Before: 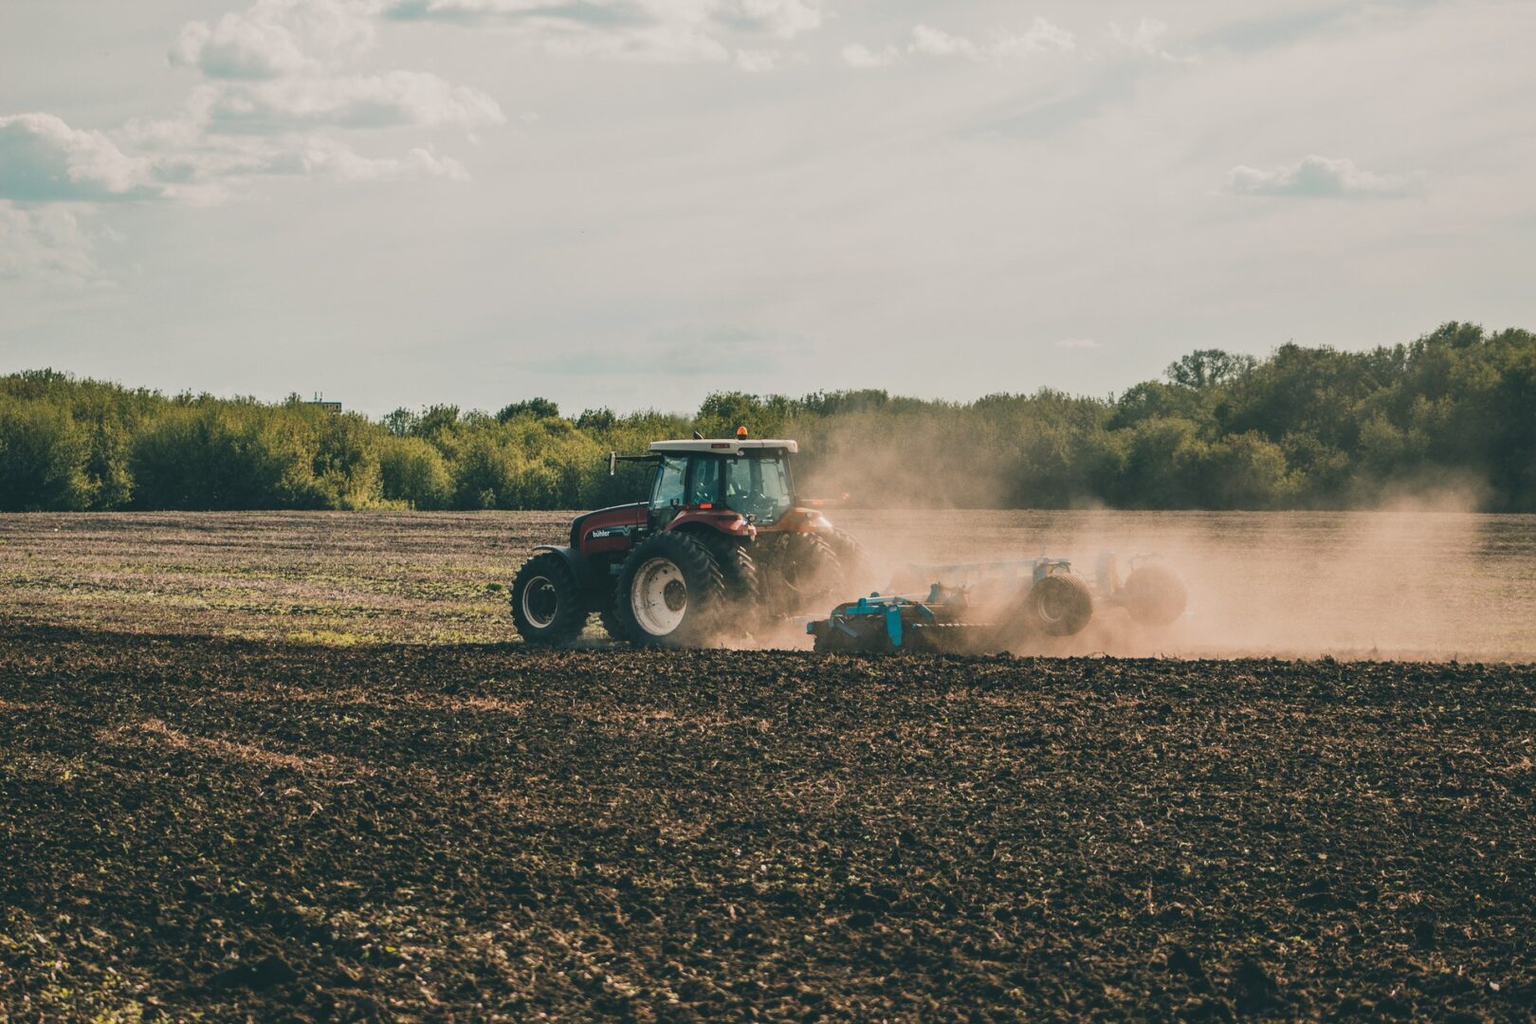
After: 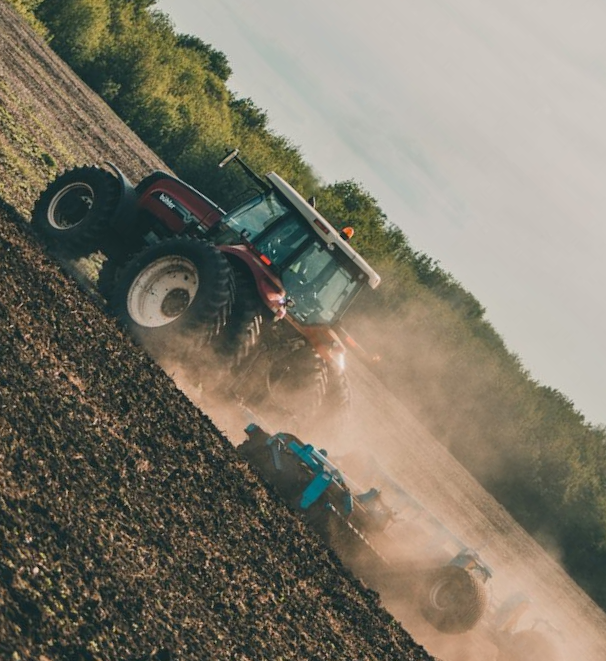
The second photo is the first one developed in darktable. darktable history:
crop and rotate: angle -45.56°, top 16.159%, right 0.957%, bottom 11.76%
